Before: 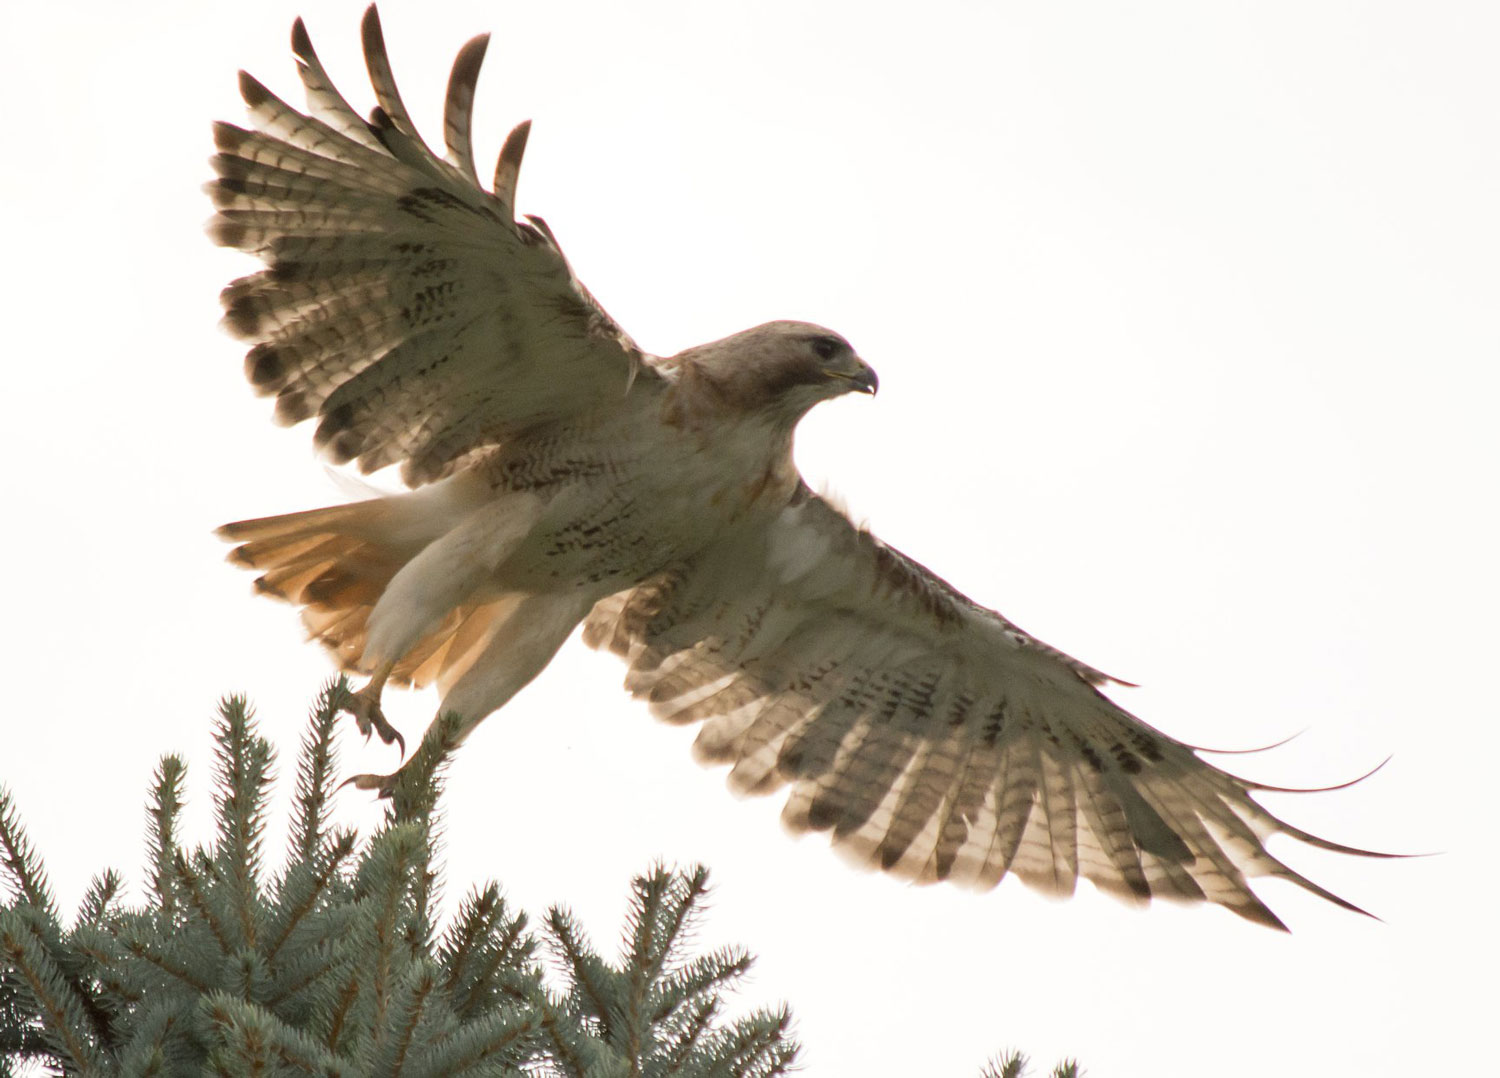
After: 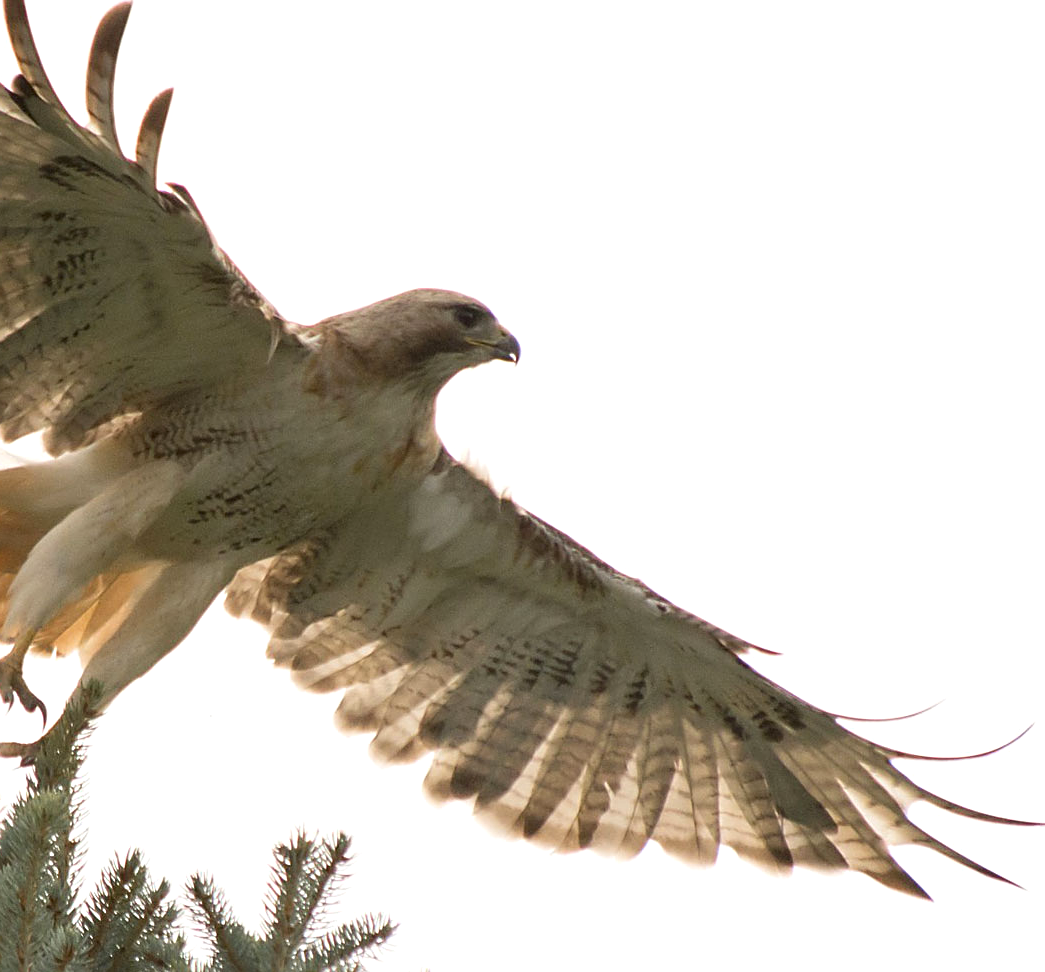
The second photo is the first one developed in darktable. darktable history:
crop and rotate: left 23.932%, top 2.997%, right 6.354%, bottom 6.744%
color zones: curves: ch0 [(0.254, 0.492) (0.724, 0.62)]; ch1 [(0.25, 0.528) (0.719, 0.796)]; ch2 [(0, 0.472) (0.25, 0.5) (0.73, 0.184)]
exposure: exposure 0.173 EV, compensate highlight preservation false
sharpen: amount 0.497
